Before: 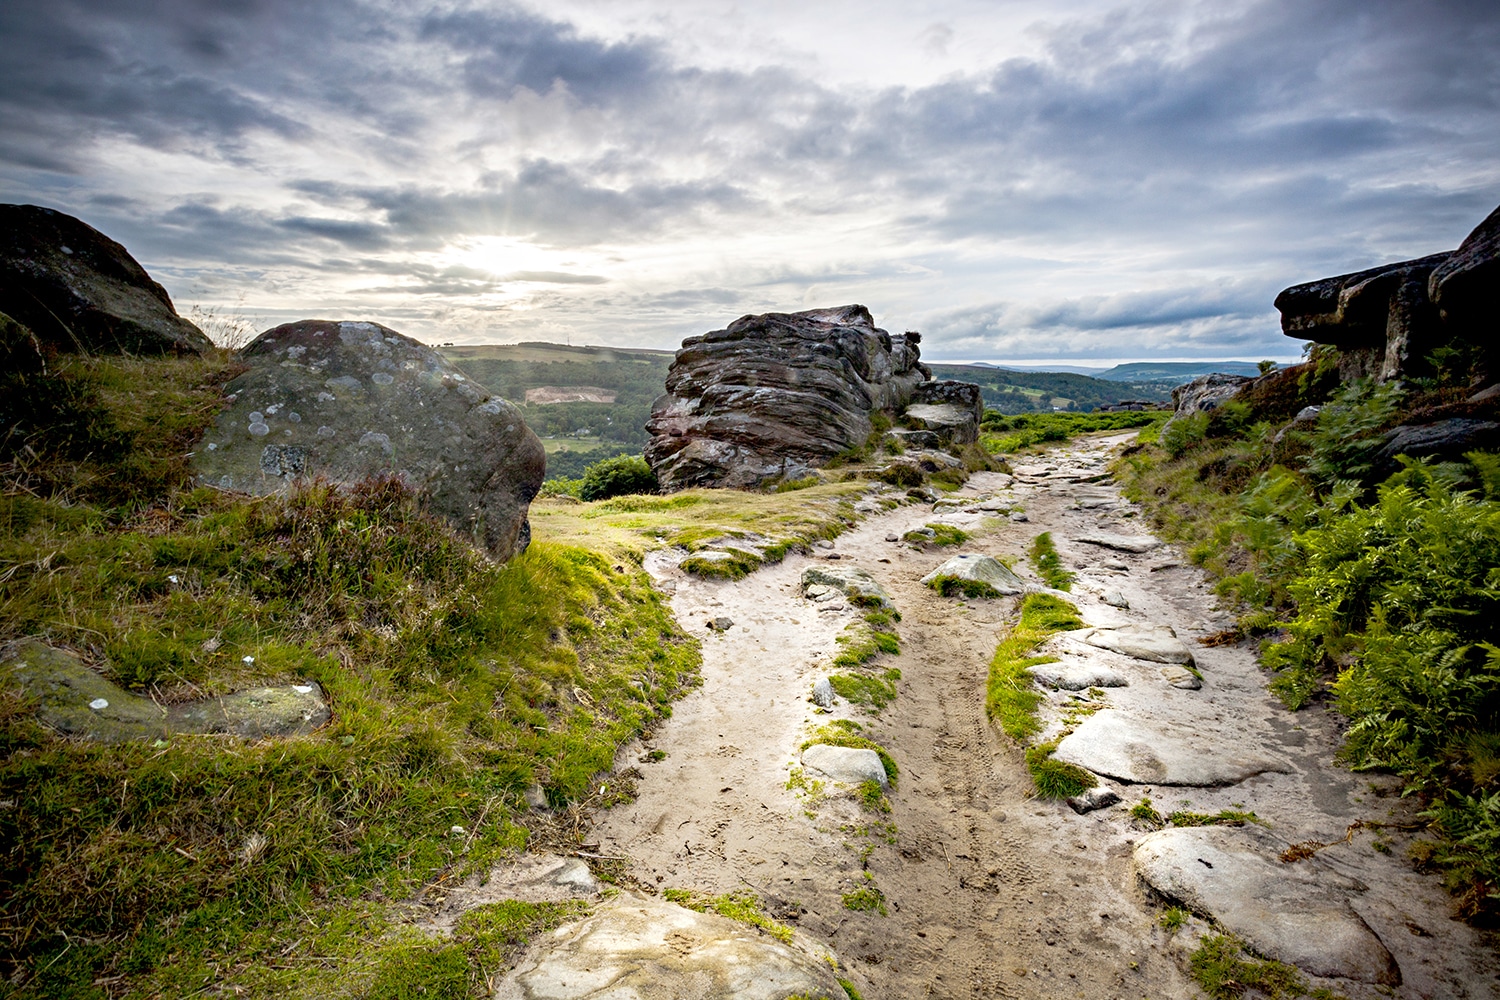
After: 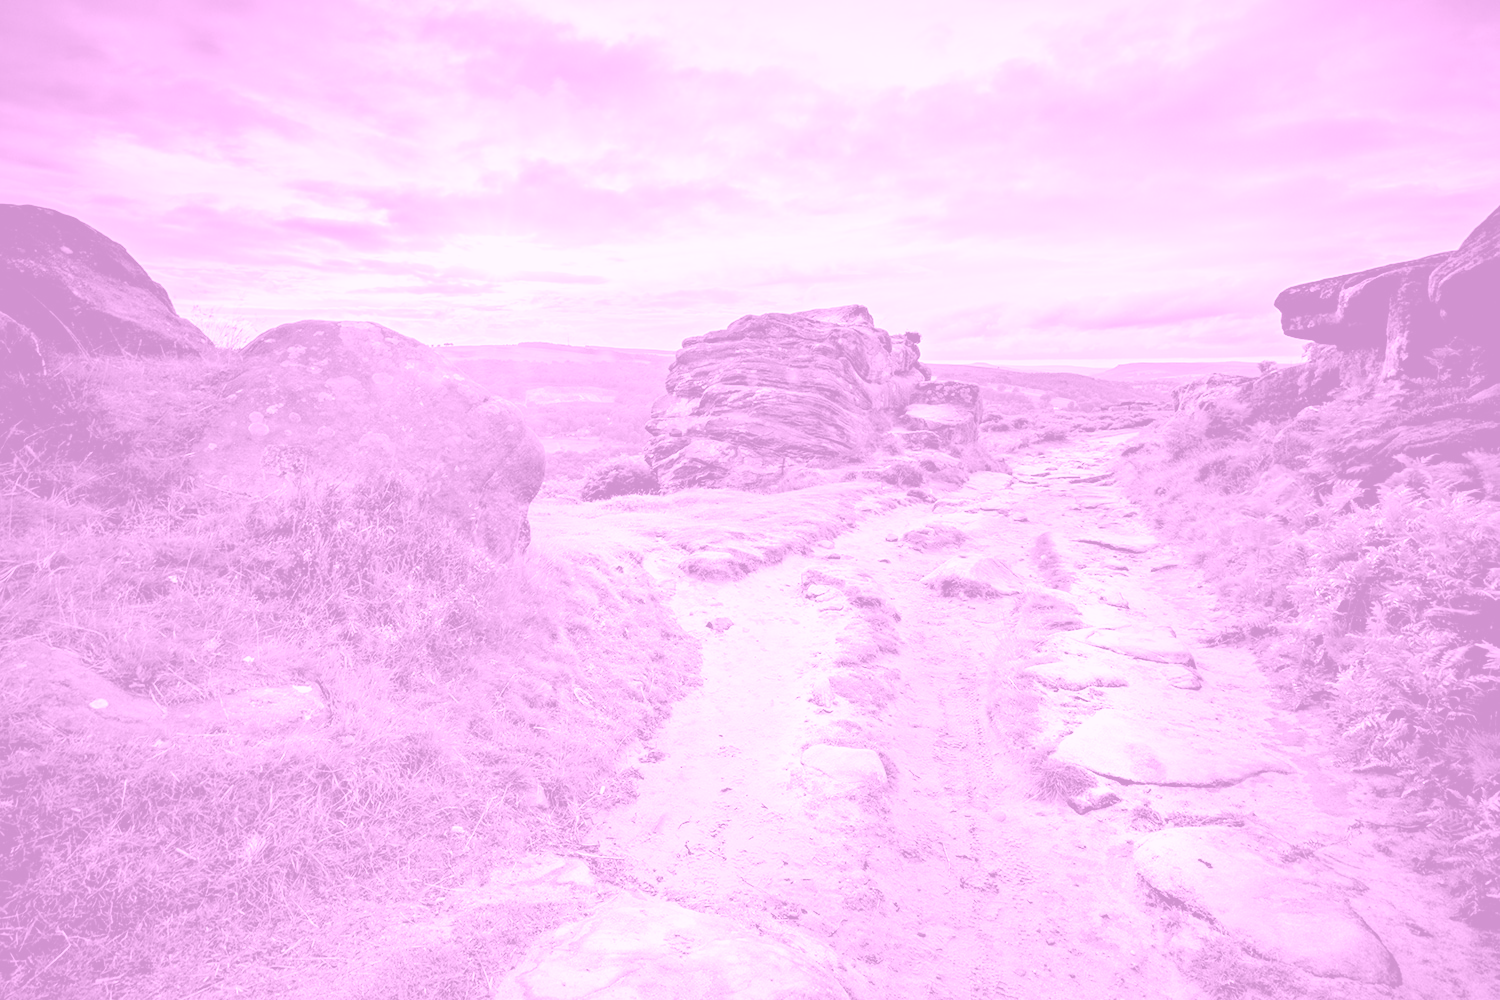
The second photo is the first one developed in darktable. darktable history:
color correction: highlights a* 19.59, highlights b* 27.49, shadows a* 3.46, shadows b* -17.28, saturation 0.73
exposure: black level correction 0, exposure 0.7 EV, compensate exposure bias true, compensate highlight preservation false
colorize: hue 331.2°, saturation 75%, source mix 30.28%, lightness 70.52%, version 1
